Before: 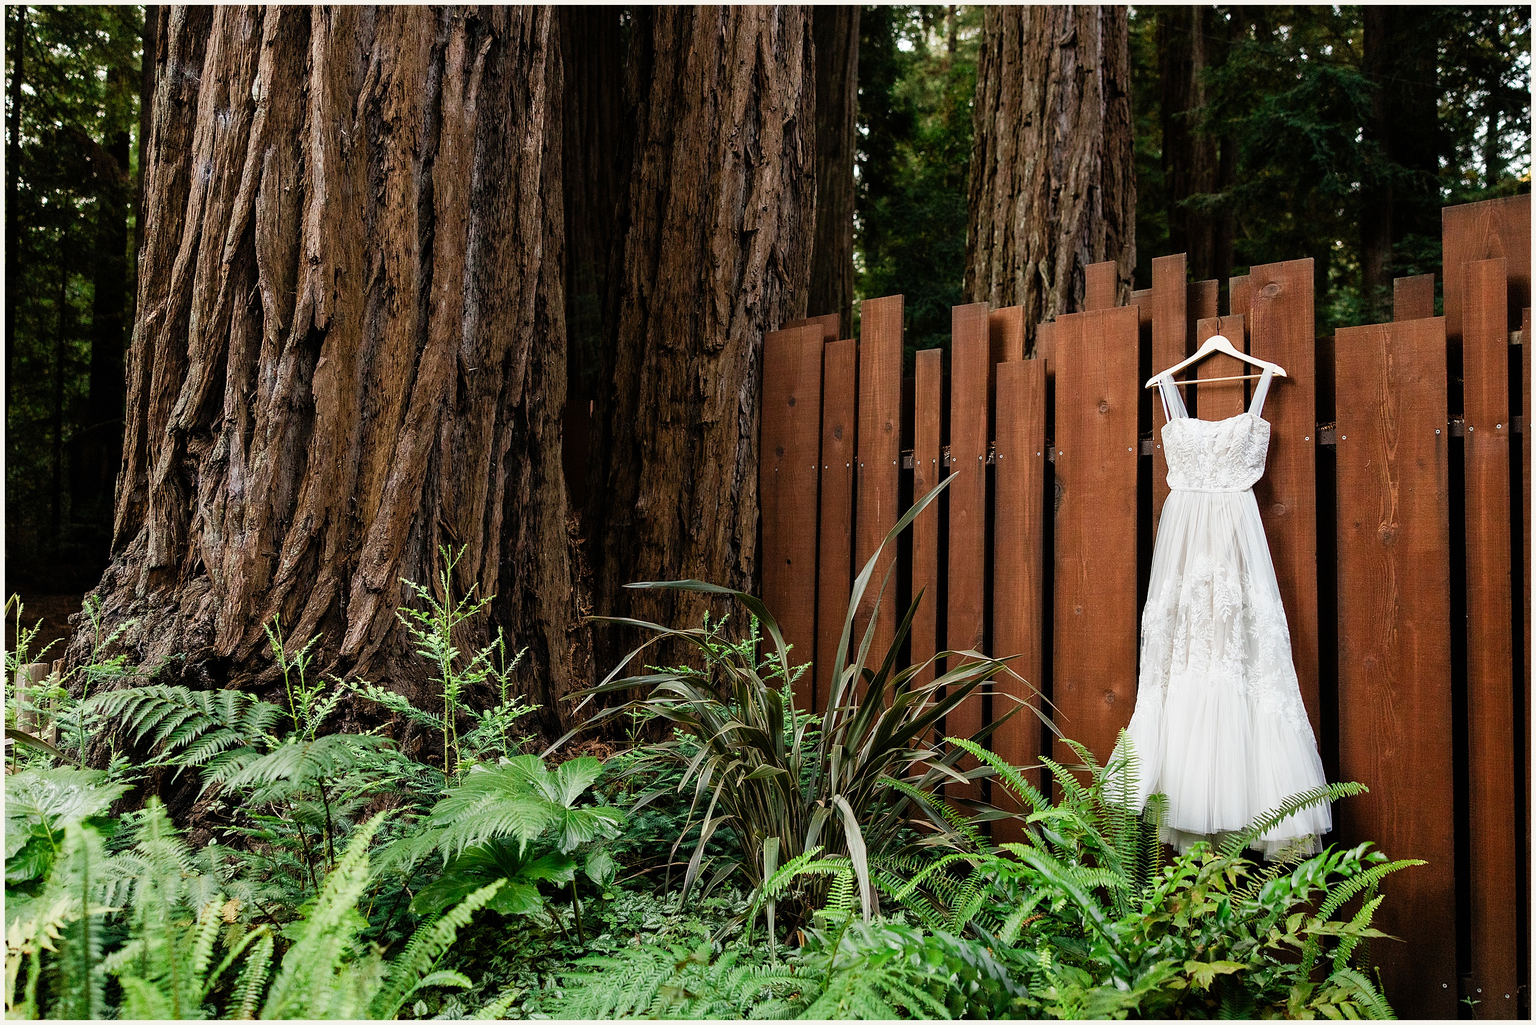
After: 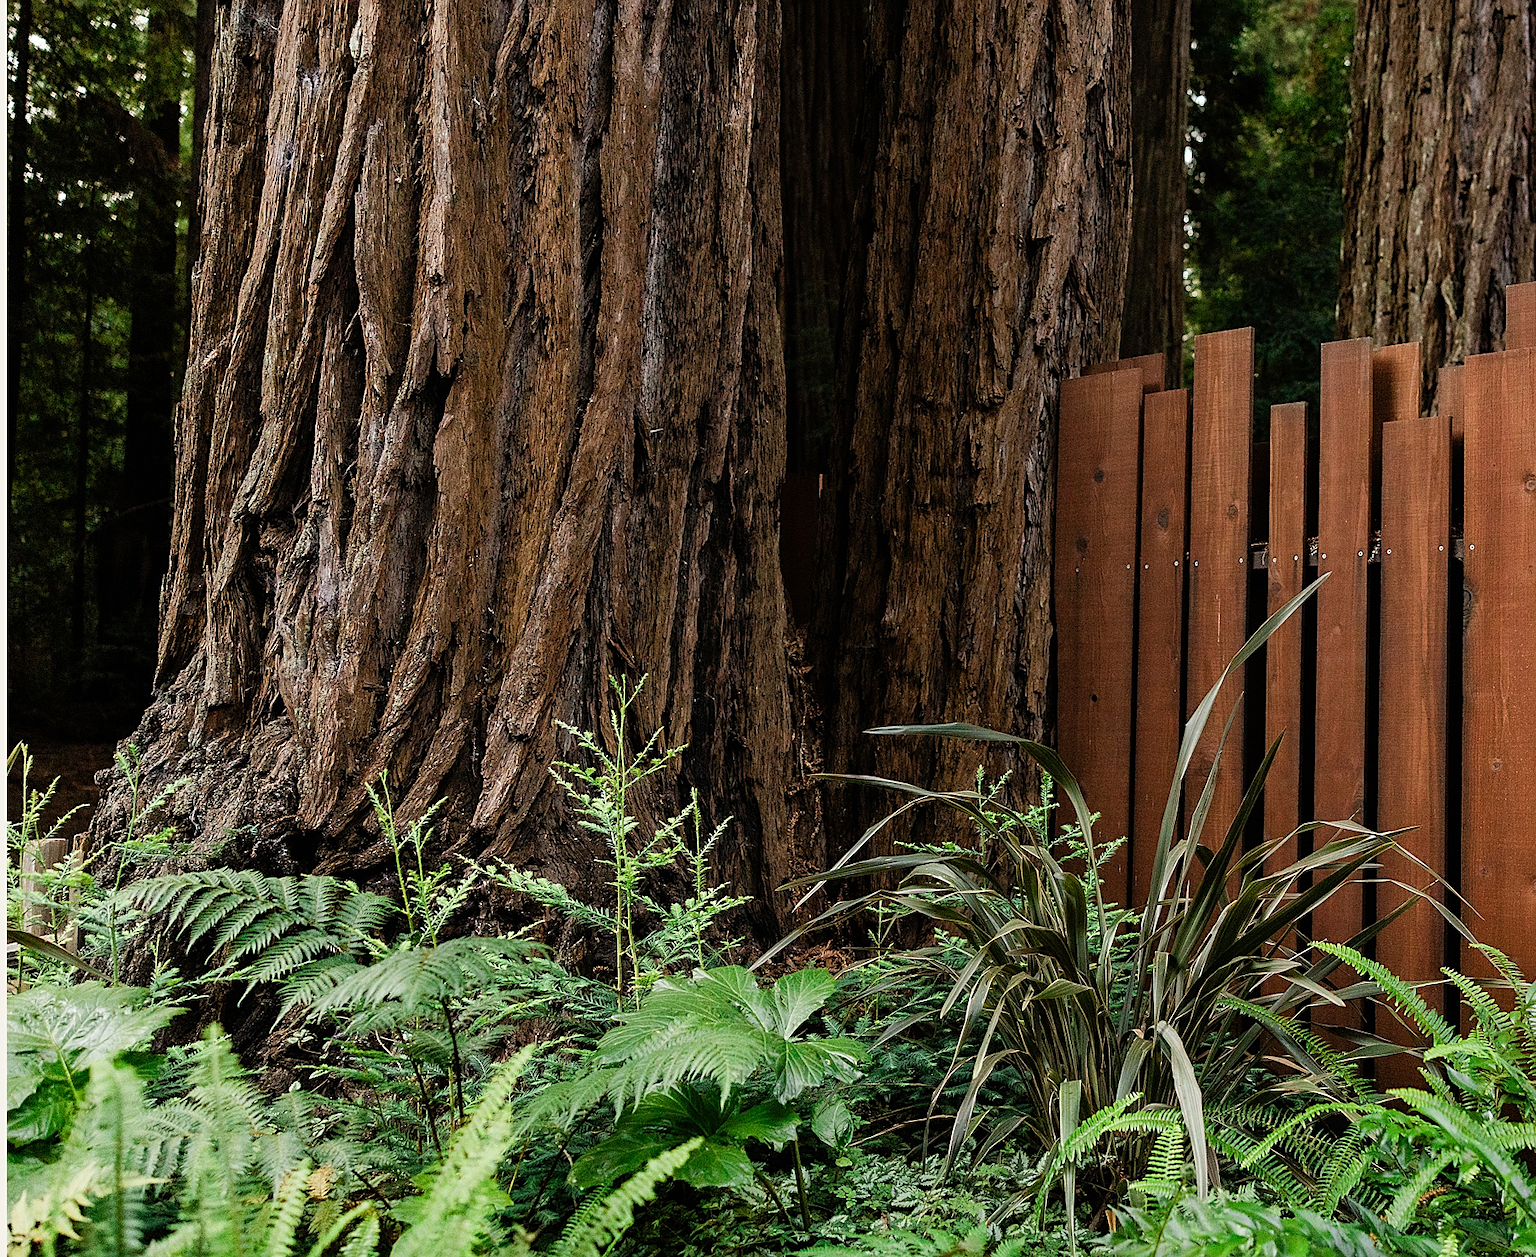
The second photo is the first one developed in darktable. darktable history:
crop: top 5.781%, right 27.9%, bottom 5.803%
sharpen: amount 0.213
